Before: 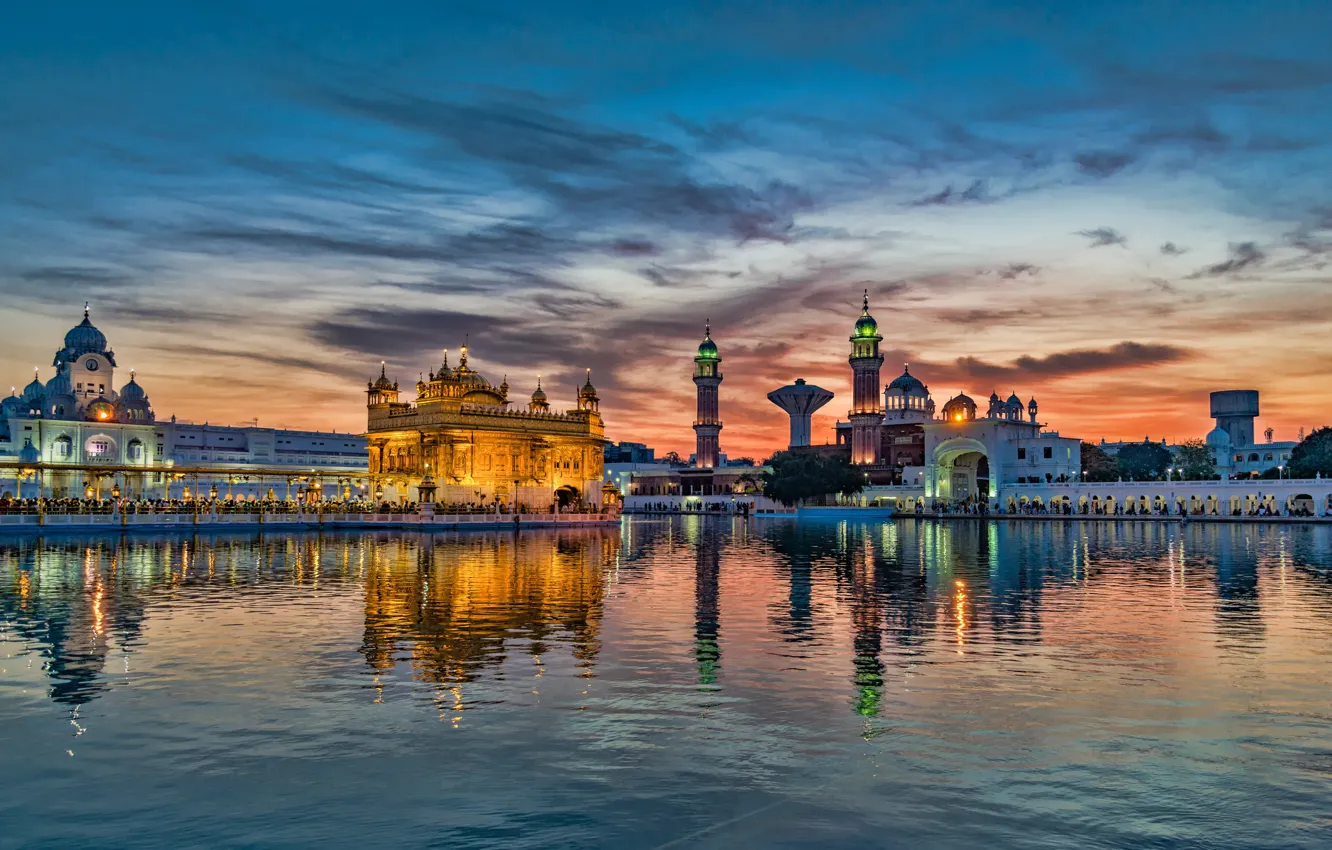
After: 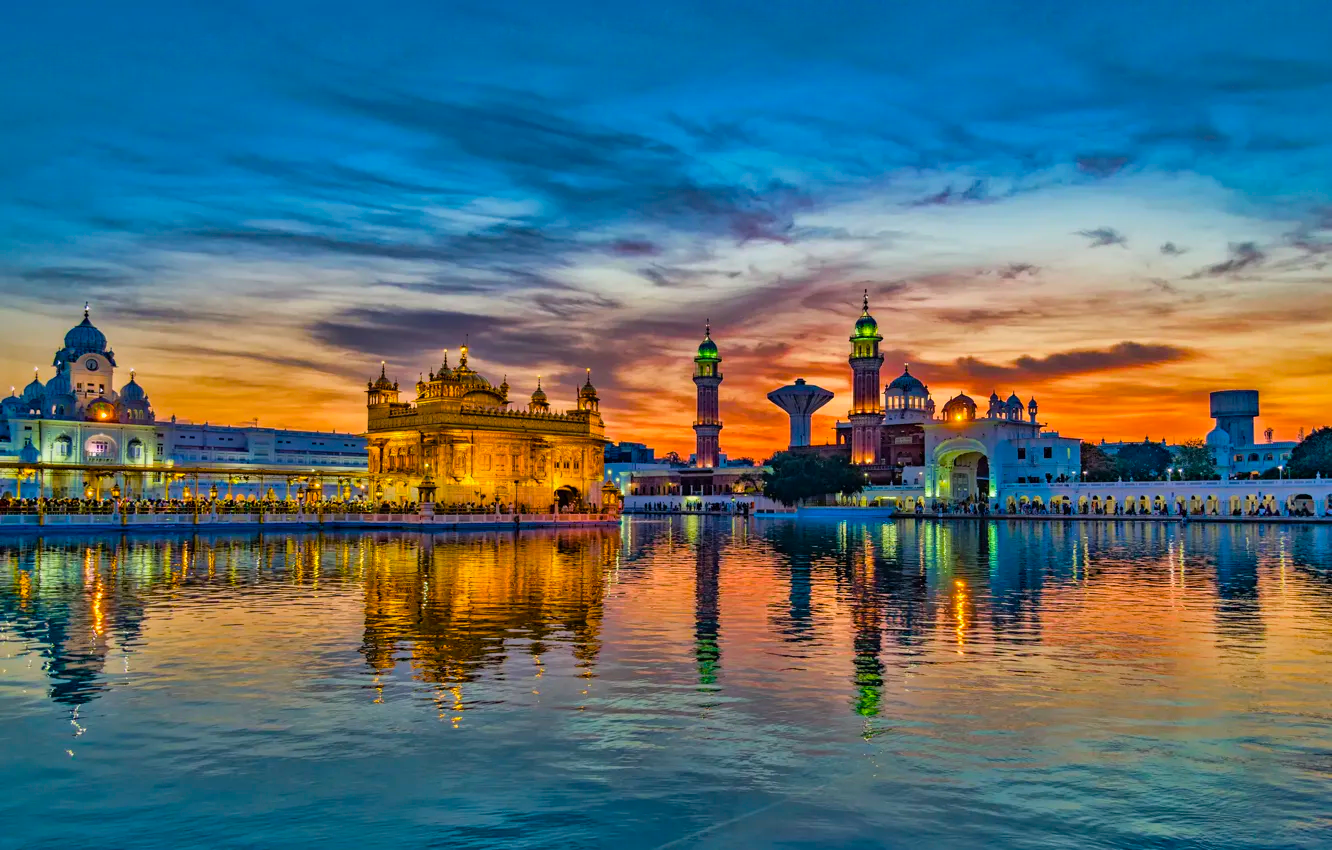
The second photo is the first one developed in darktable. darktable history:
color balance rgb: power › hue 328.51°, perceptual saturation grading › global saturation 25.656%, global vibrance 50.346%
shadows and highlights: low approximation 0.01, soften with gaussian
